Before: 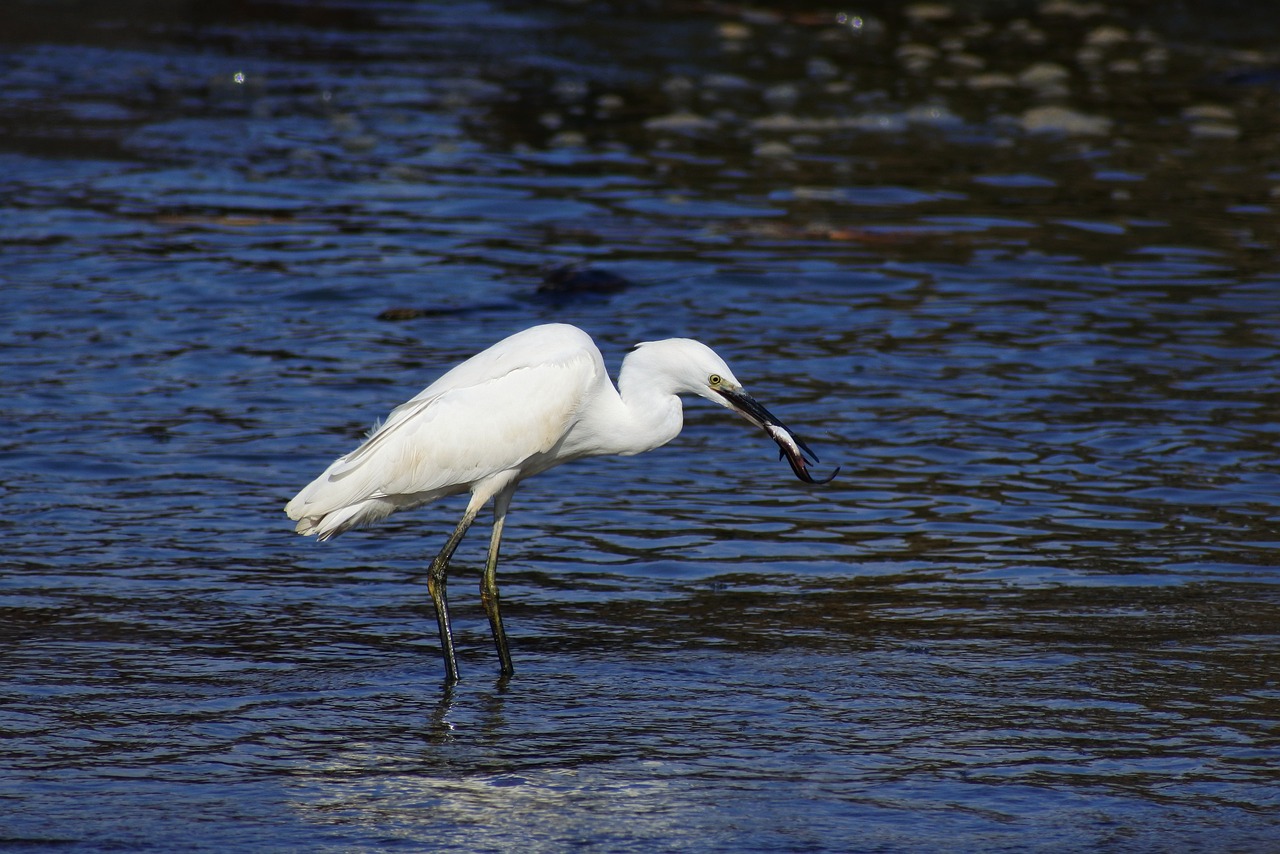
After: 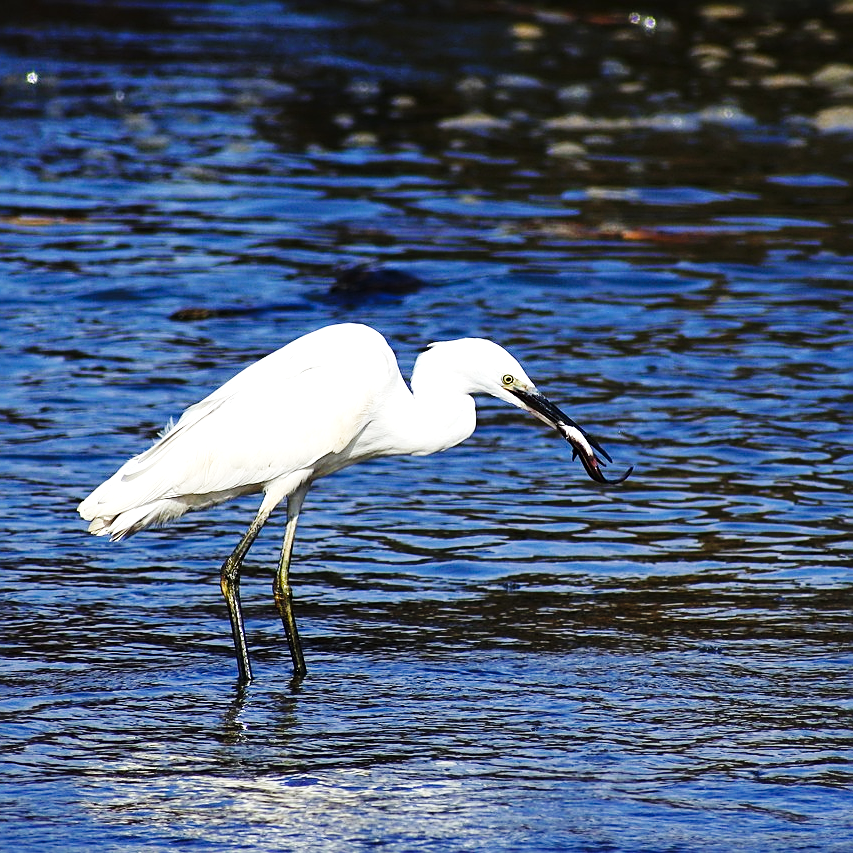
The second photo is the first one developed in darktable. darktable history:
exposure: exposure 0.739 EV, compensate highlight preservation false
sharpen: on, module defaults
crop and rotate: left 16.242%, right 17.112%
base curve: curves: ch0 [(0, 0) (0.036, 0.025) (0.121, 0.166) (0.206, 0.329) (0.605, 0.79) (1, 1)], preserve colors none
